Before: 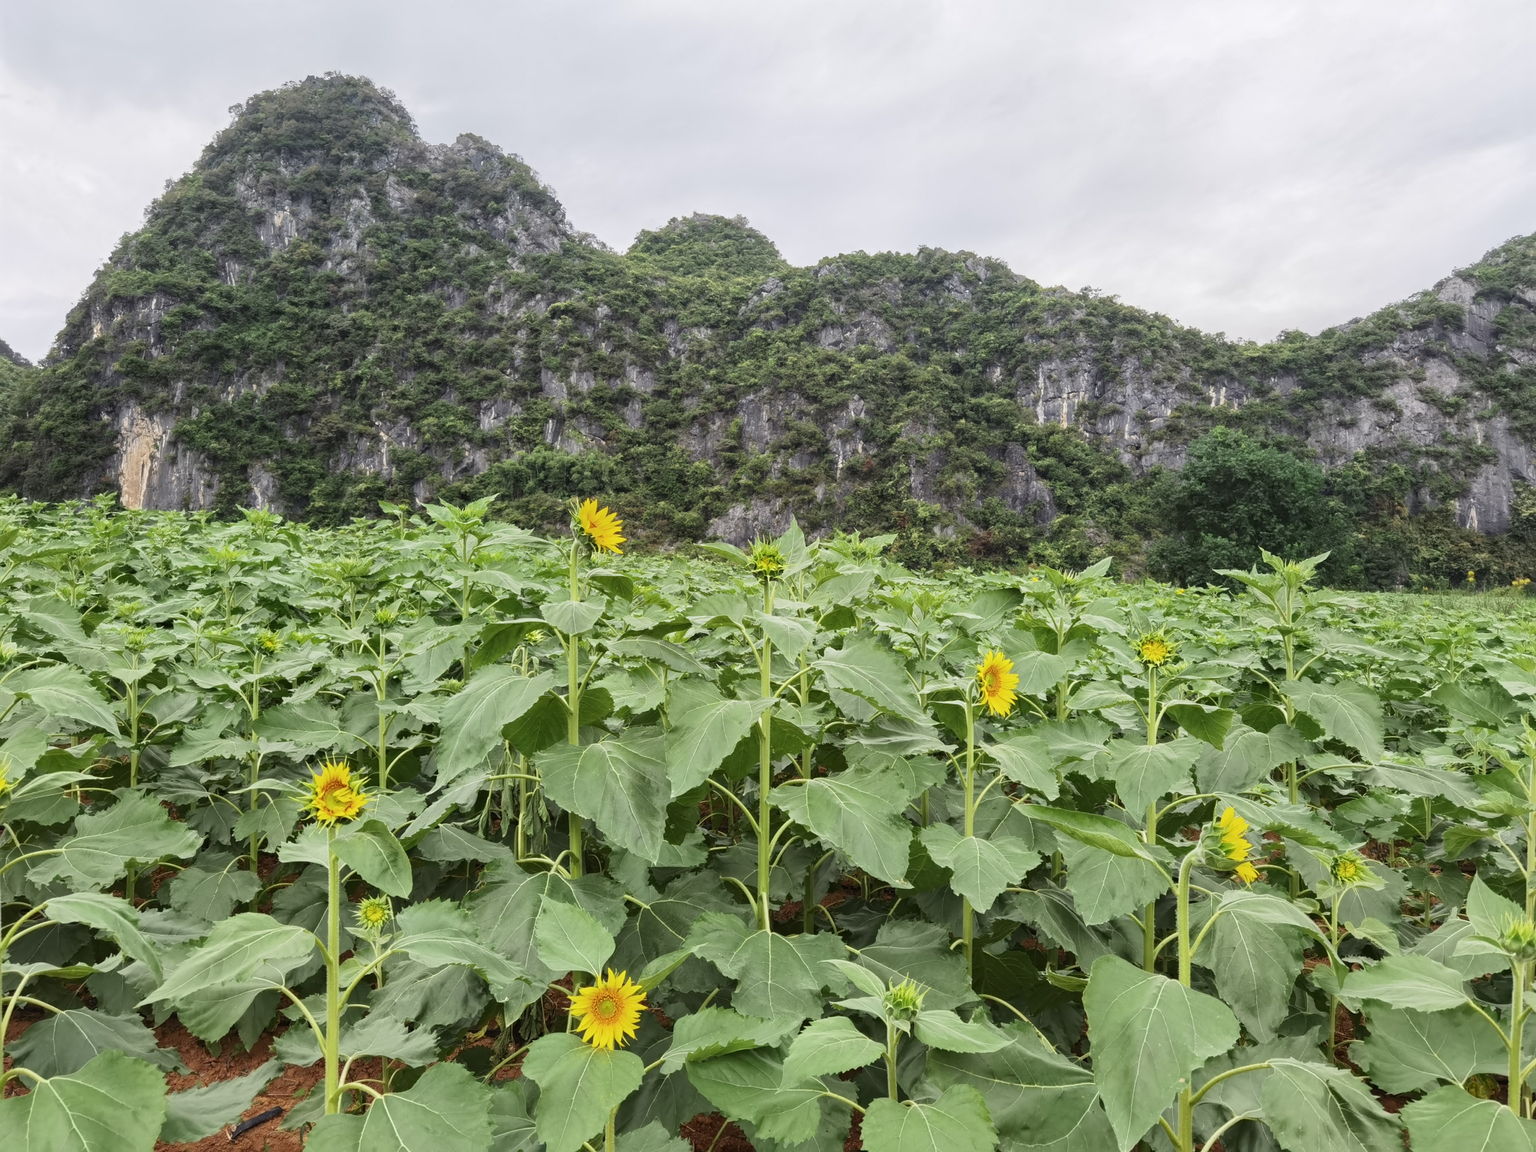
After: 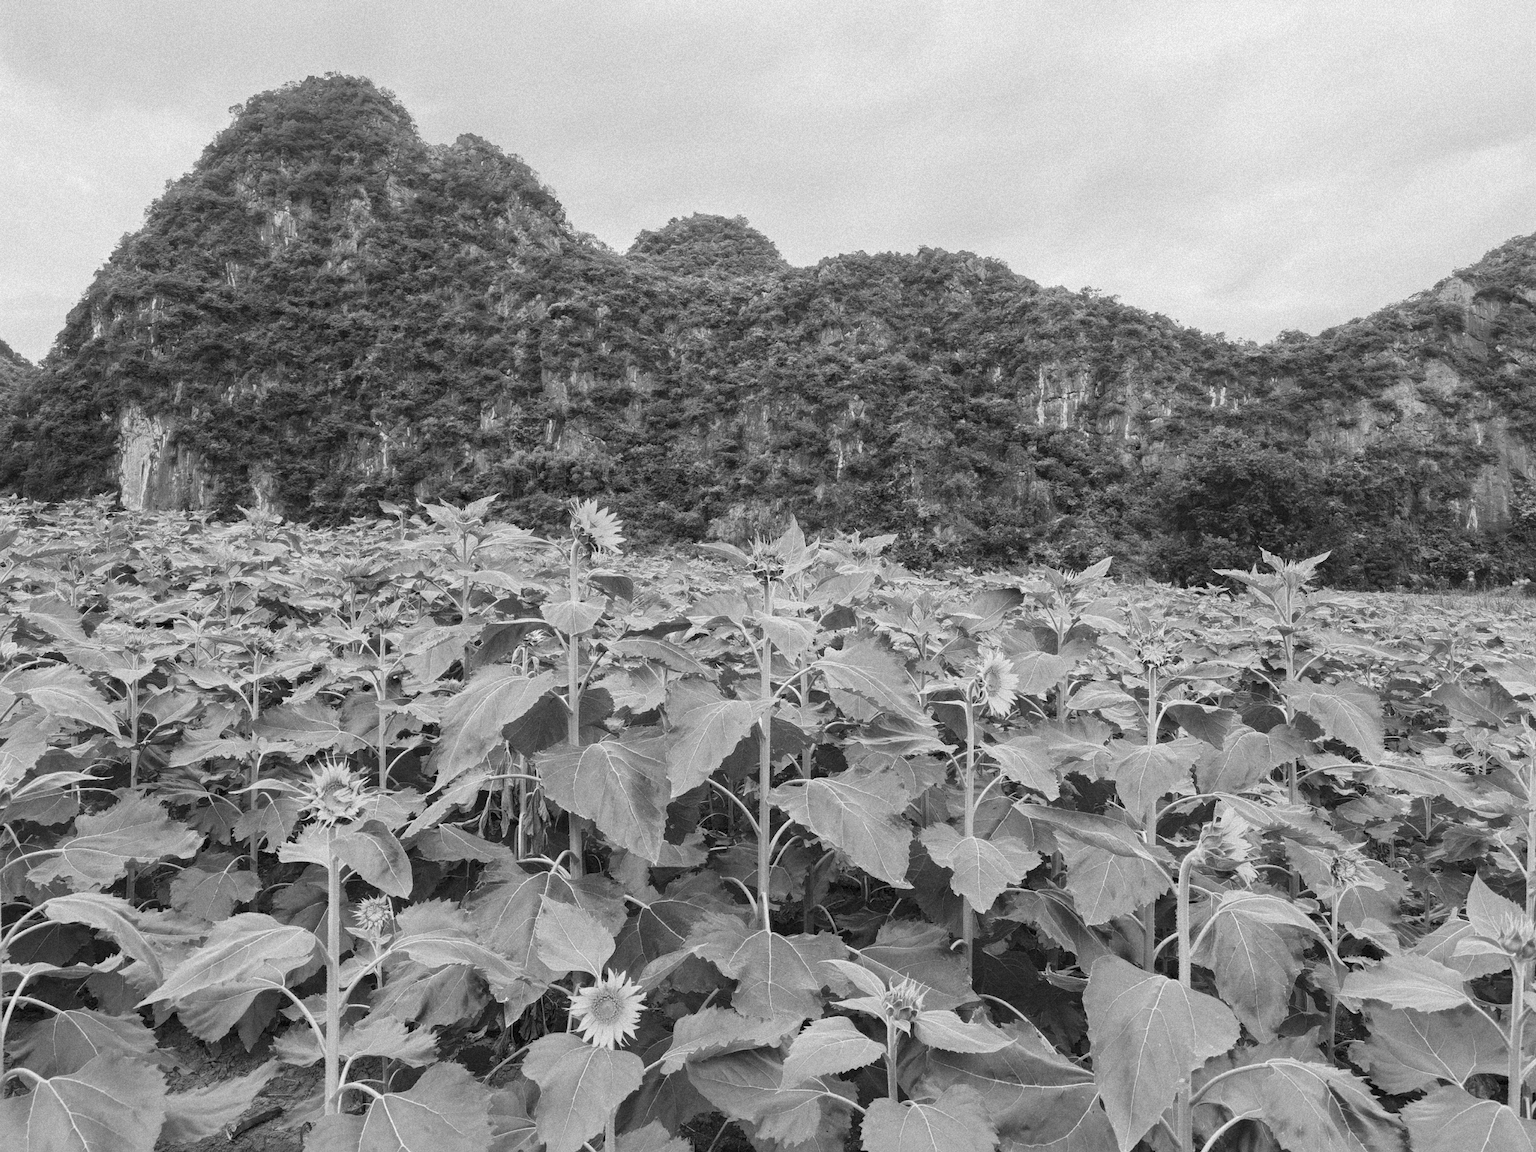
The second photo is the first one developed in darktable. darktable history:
monochrome: a -35.87, b 49.73, size 1.7
grain: mid-tones bias 0%
